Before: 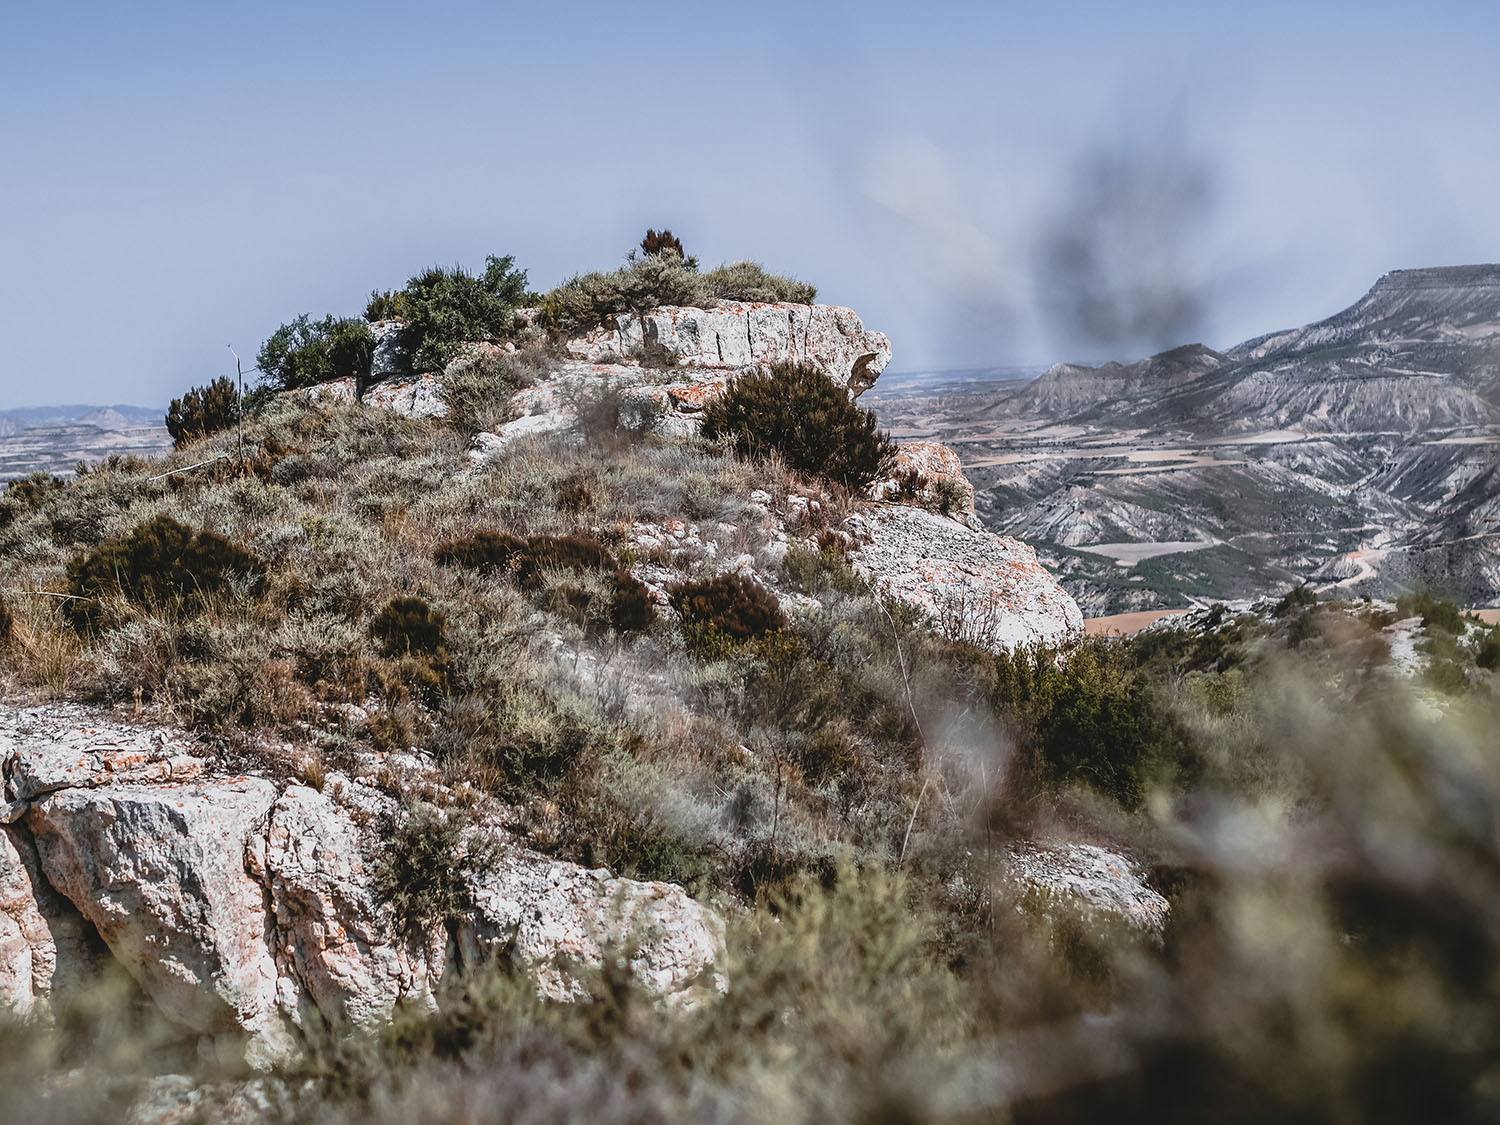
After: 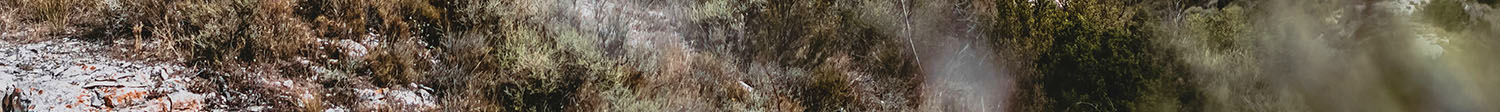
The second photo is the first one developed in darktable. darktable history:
velvia: strength 27%
crop and rotate: top 59.084%, bottom 30.916%
exposure: exposure -0.116 EV, compensate exposure bias true, compensate highlight preservation false
